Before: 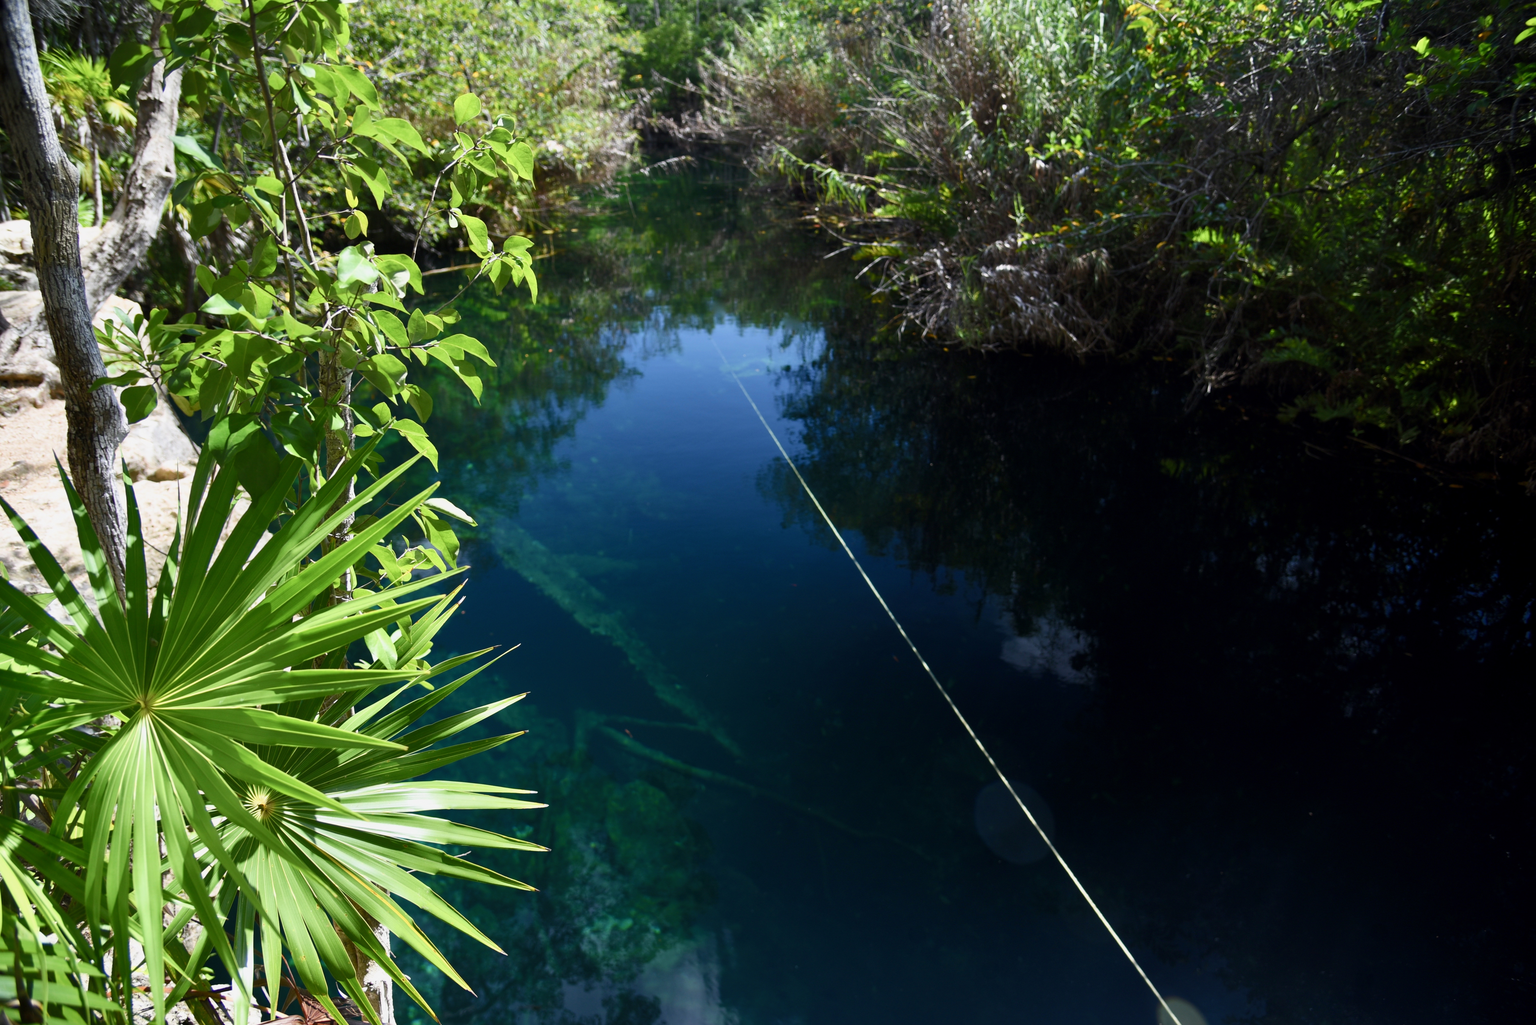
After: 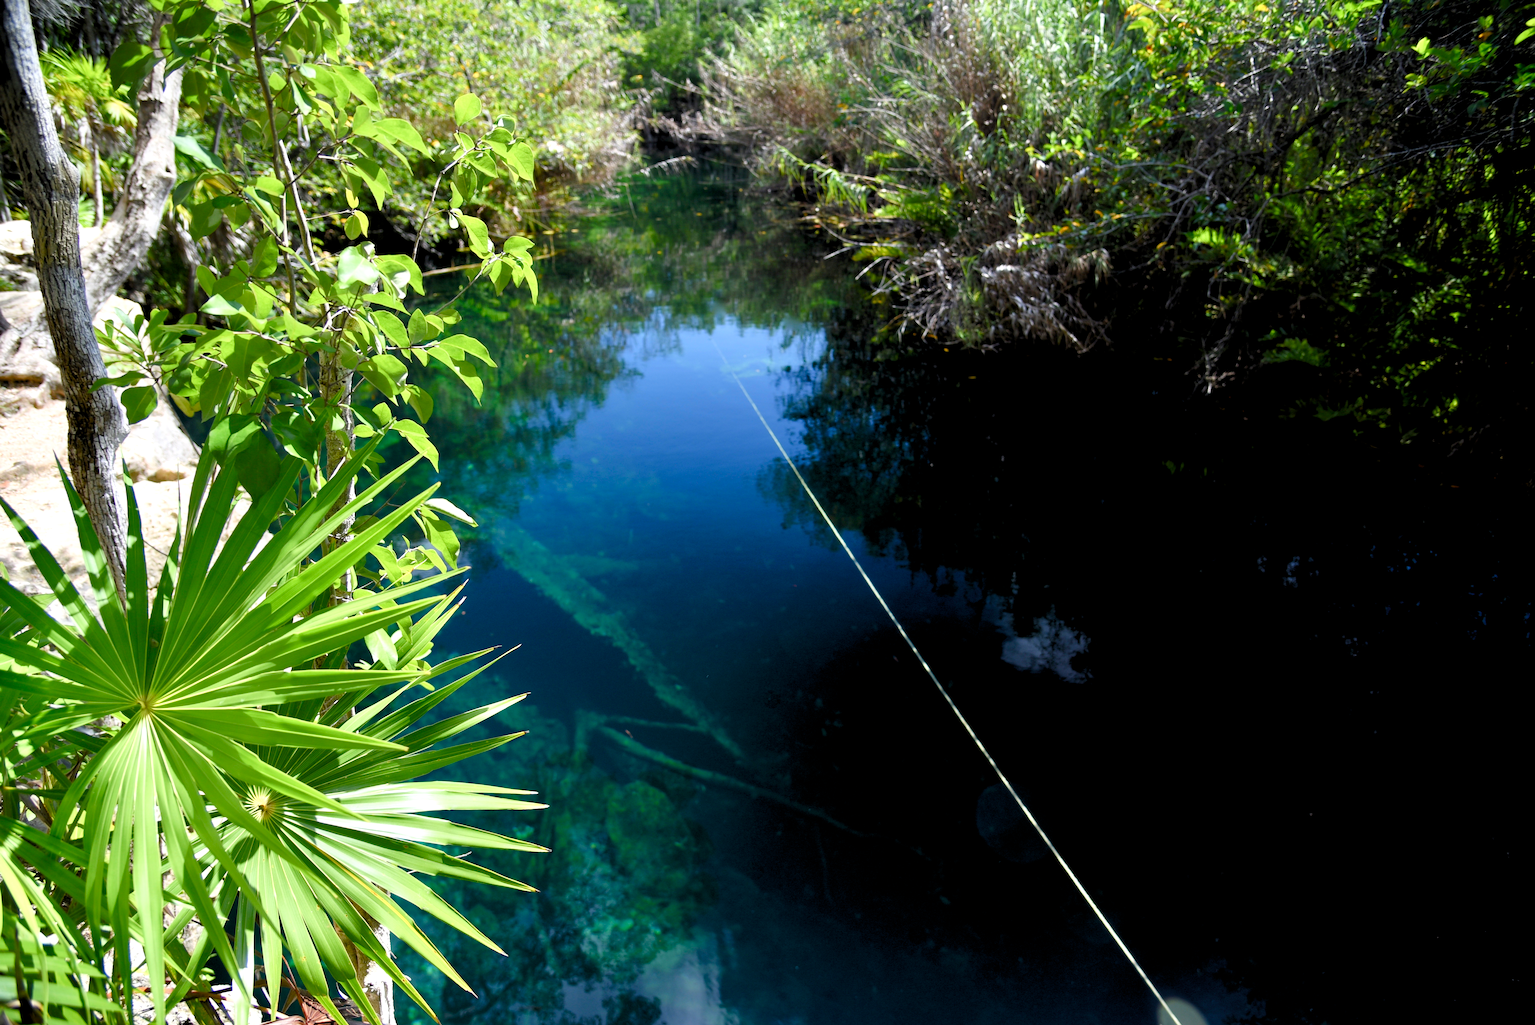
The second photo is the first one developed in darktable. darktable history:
exposure: black level correction 0, exposure 0.5 EV, compensate exposure bias true, compensate highlight preservation false
tone curve: curves: ch0 [(0.047, 0) (0.292, 0.352) (0.657, 0.678) (1, 0.958)], color space Lab, linked channels, preserve colors none
